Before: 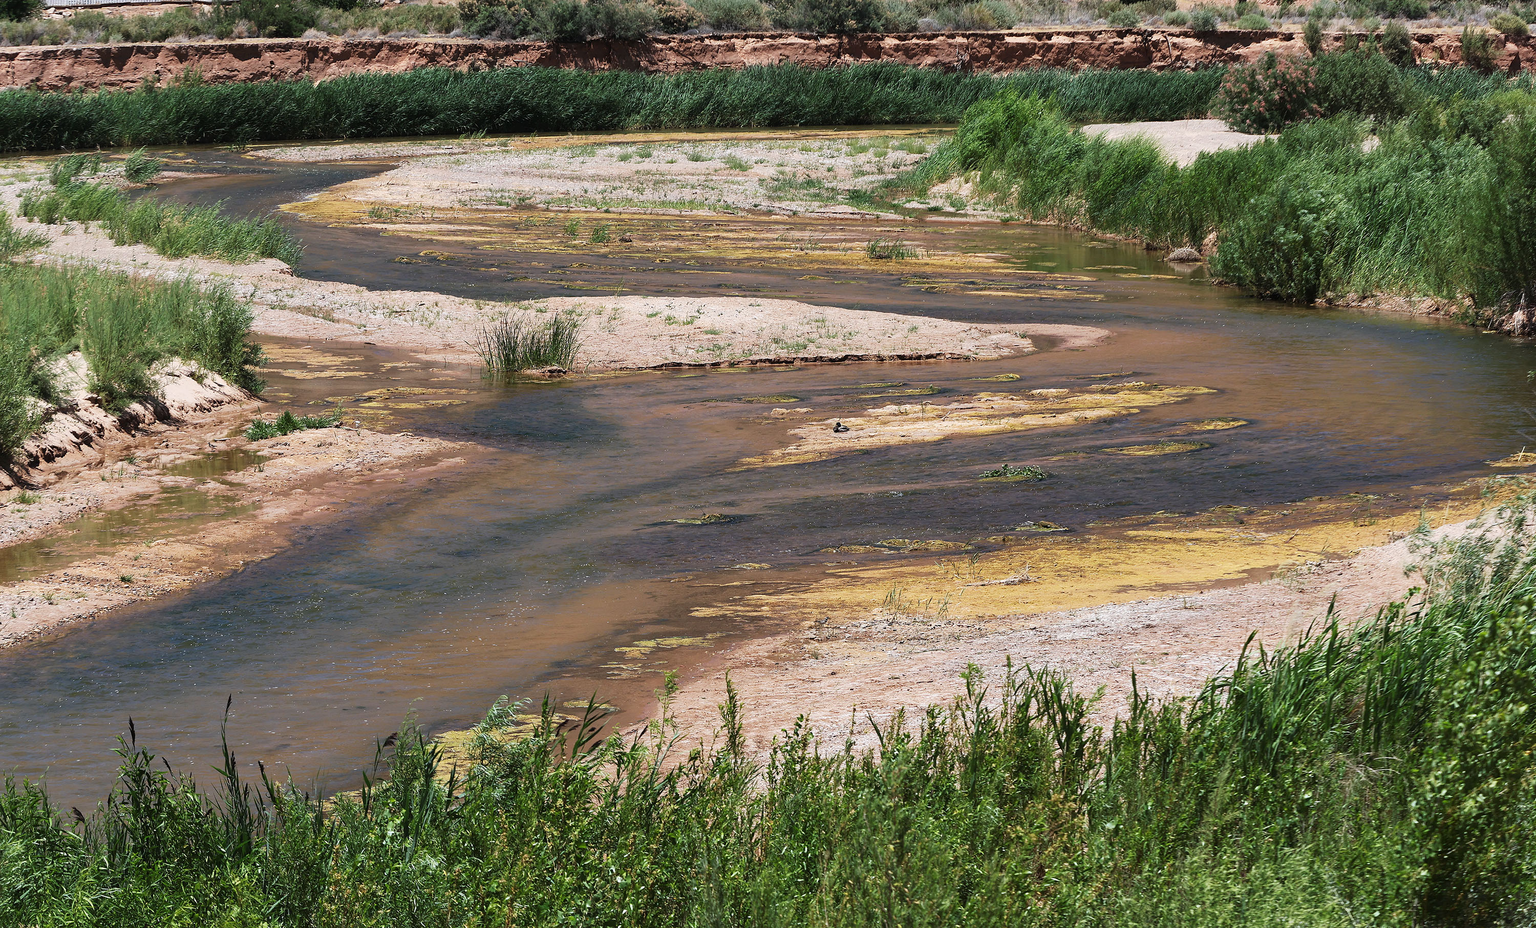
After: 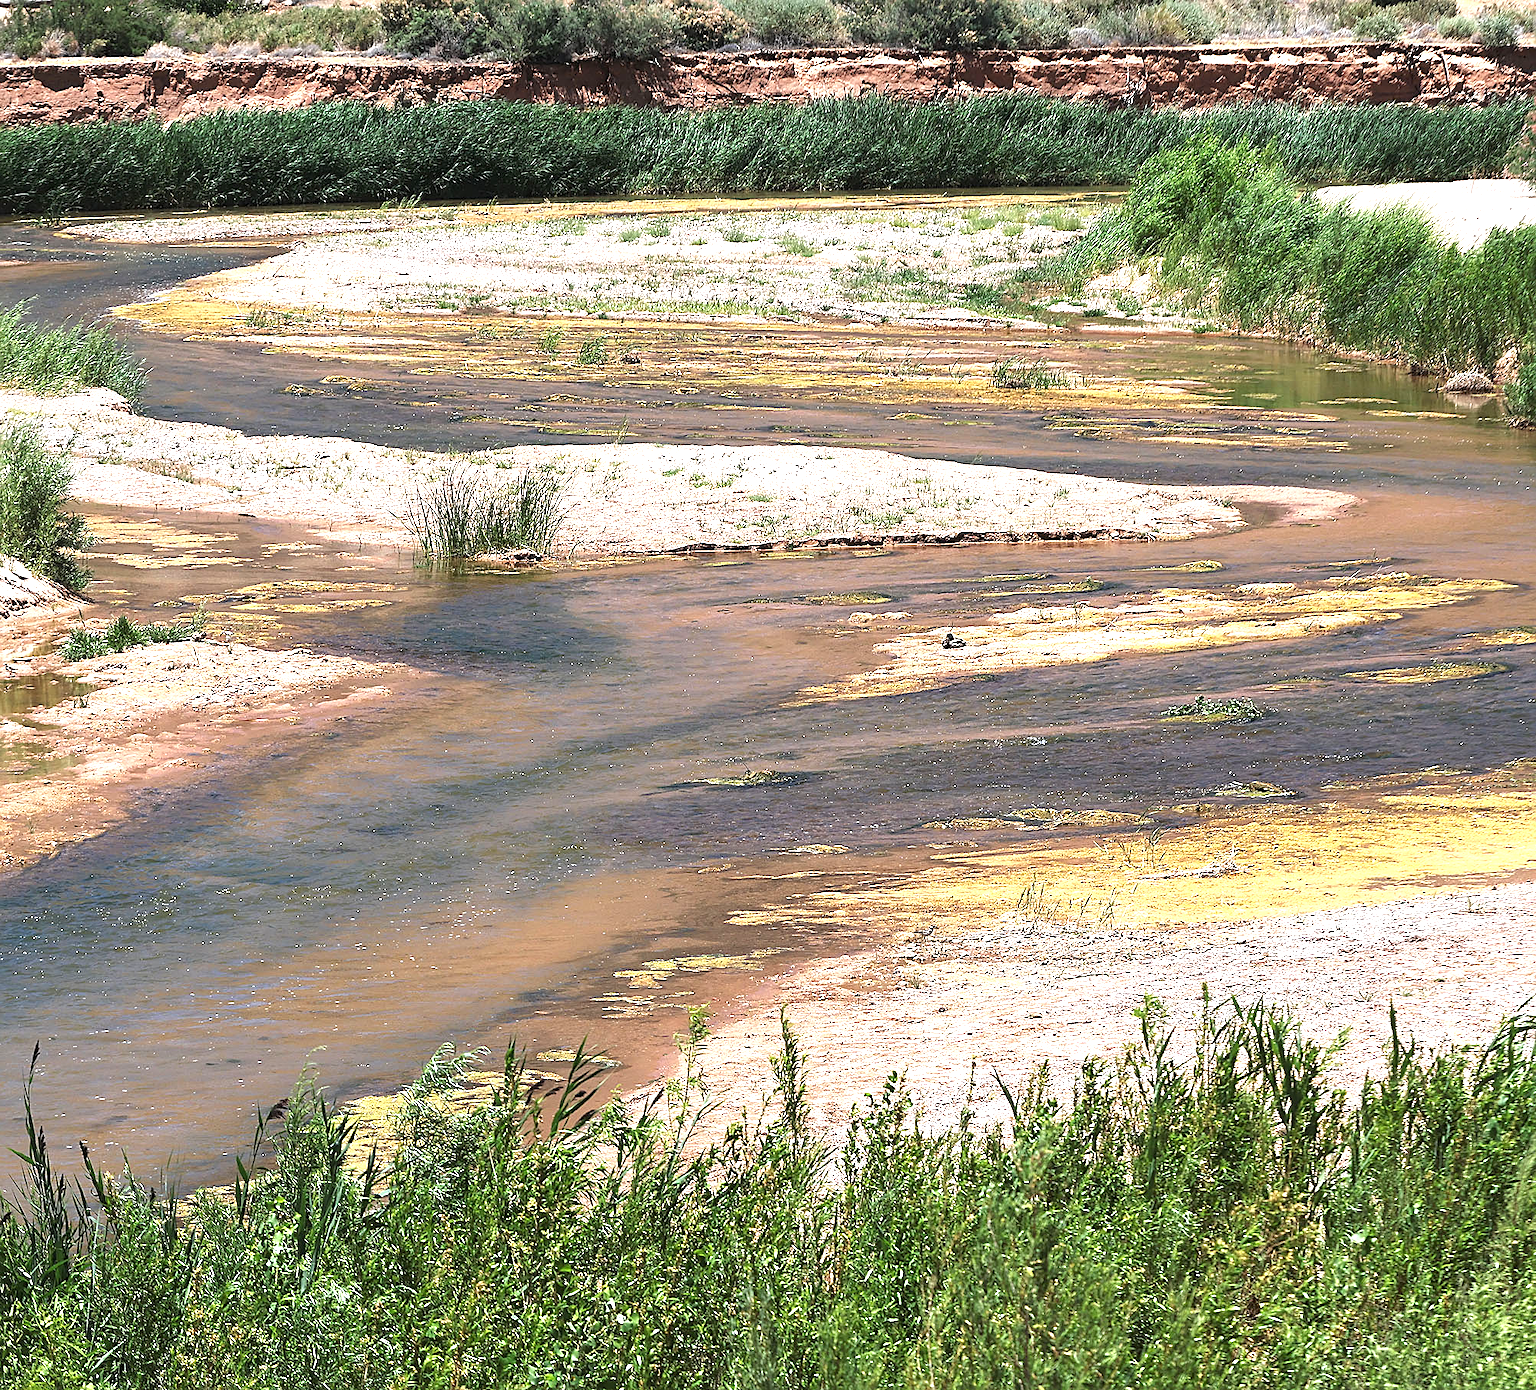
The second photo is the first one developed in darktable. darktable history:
crop and rotate: left 13.399%, right 19.912%
sharpen: on, module defaults
exposure: black level correction 0, exposure 0.695 EV, compensate exposure bias true, compensate highlight preservation false
